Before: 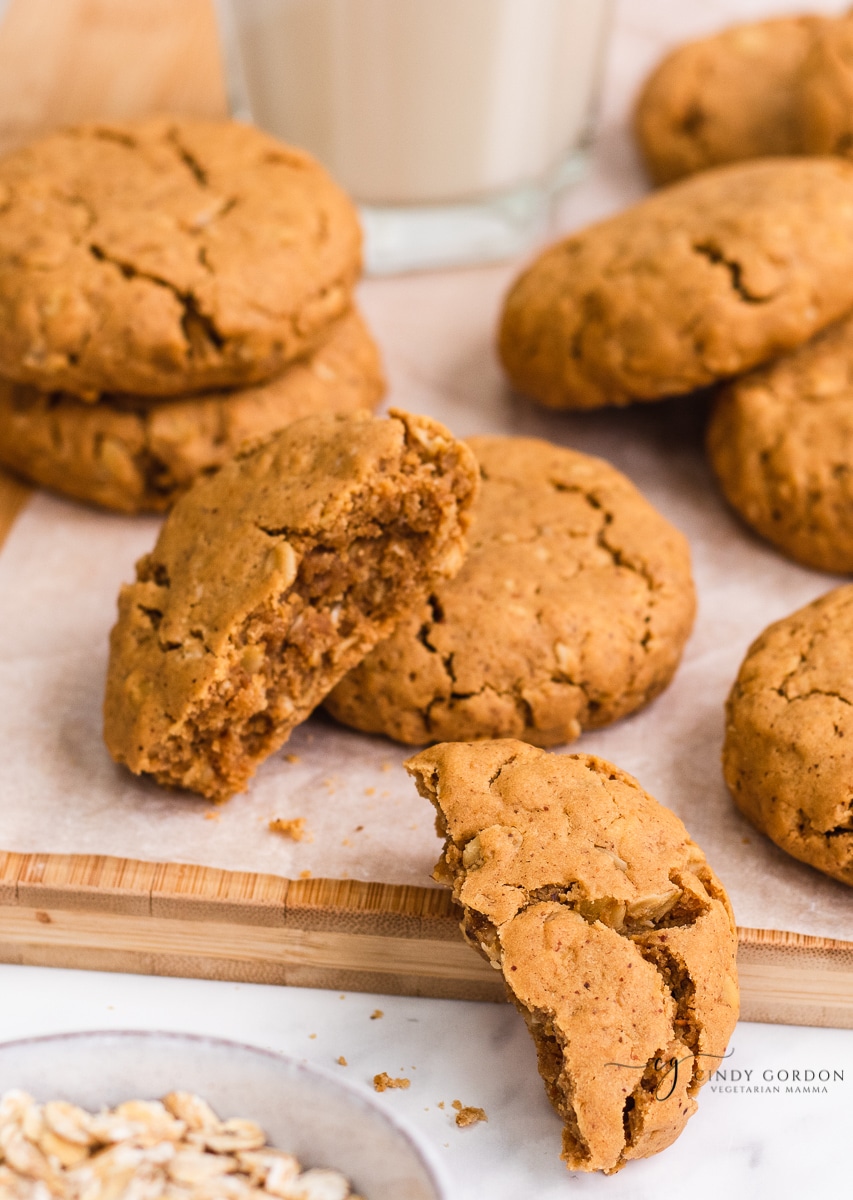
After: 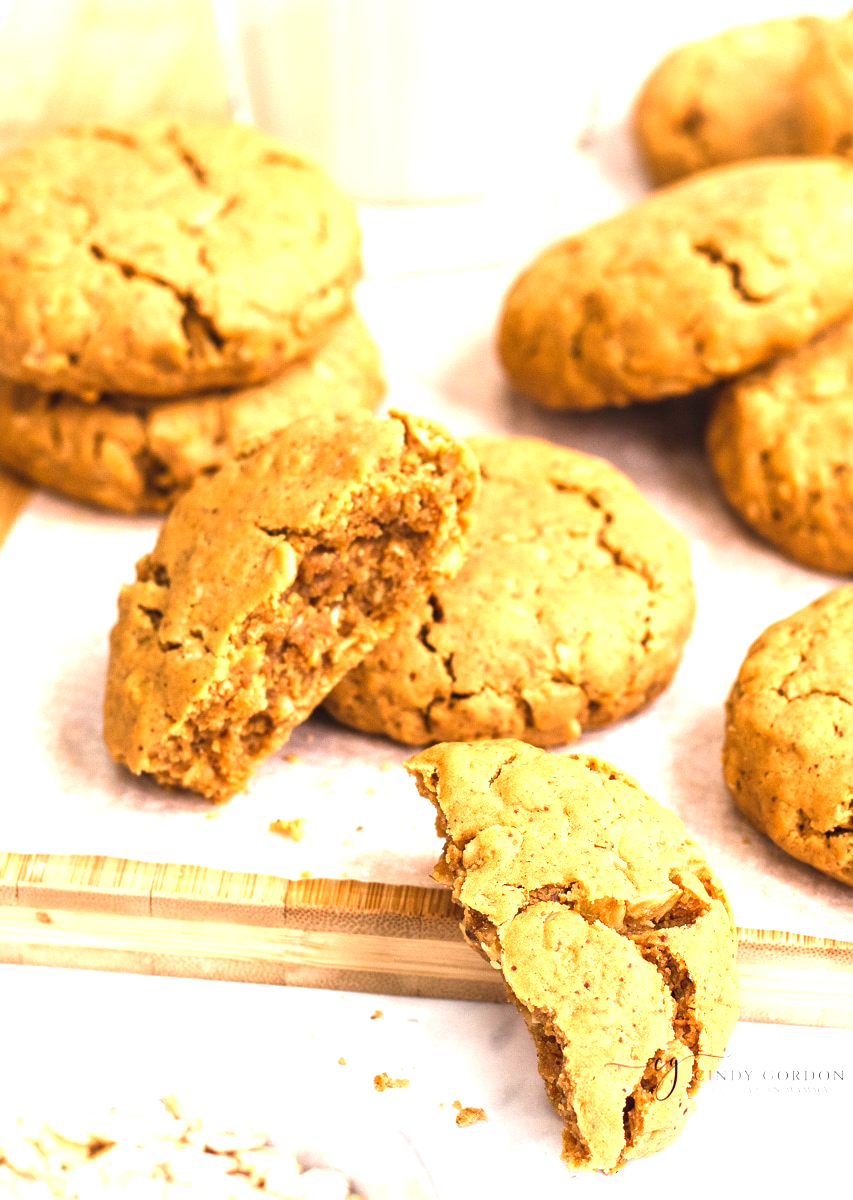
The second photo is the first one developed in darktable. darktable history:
tone equalizer: on, module defaults
exposure: black level correction 0, exposure 1.375 EV, compensate highlight preservation false
